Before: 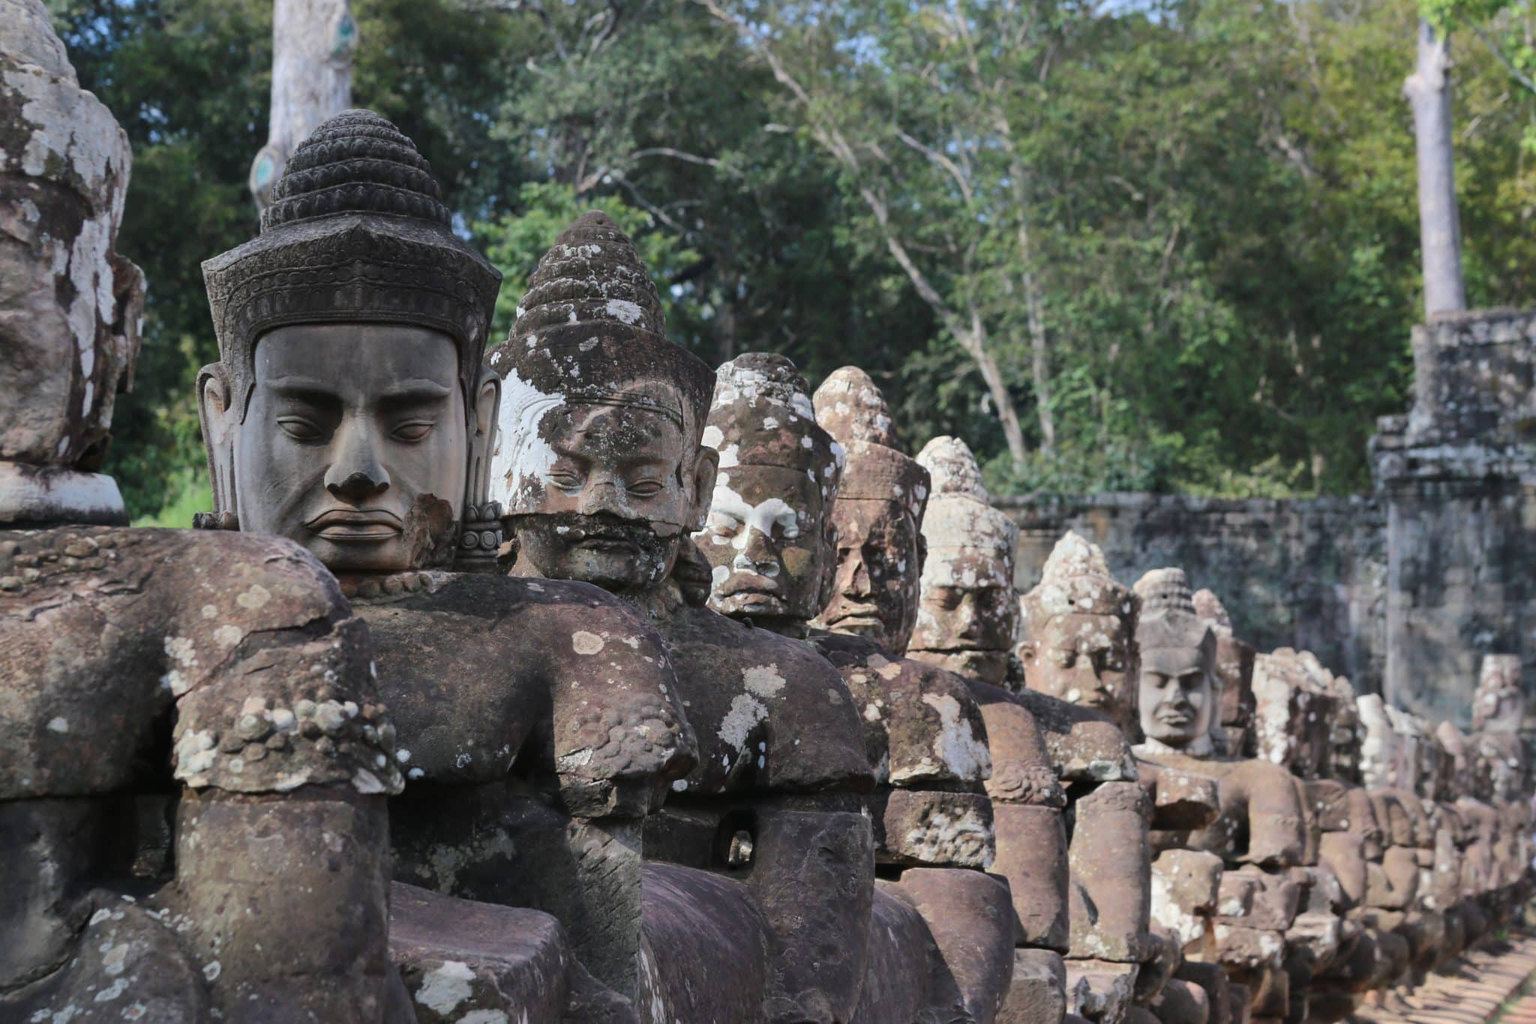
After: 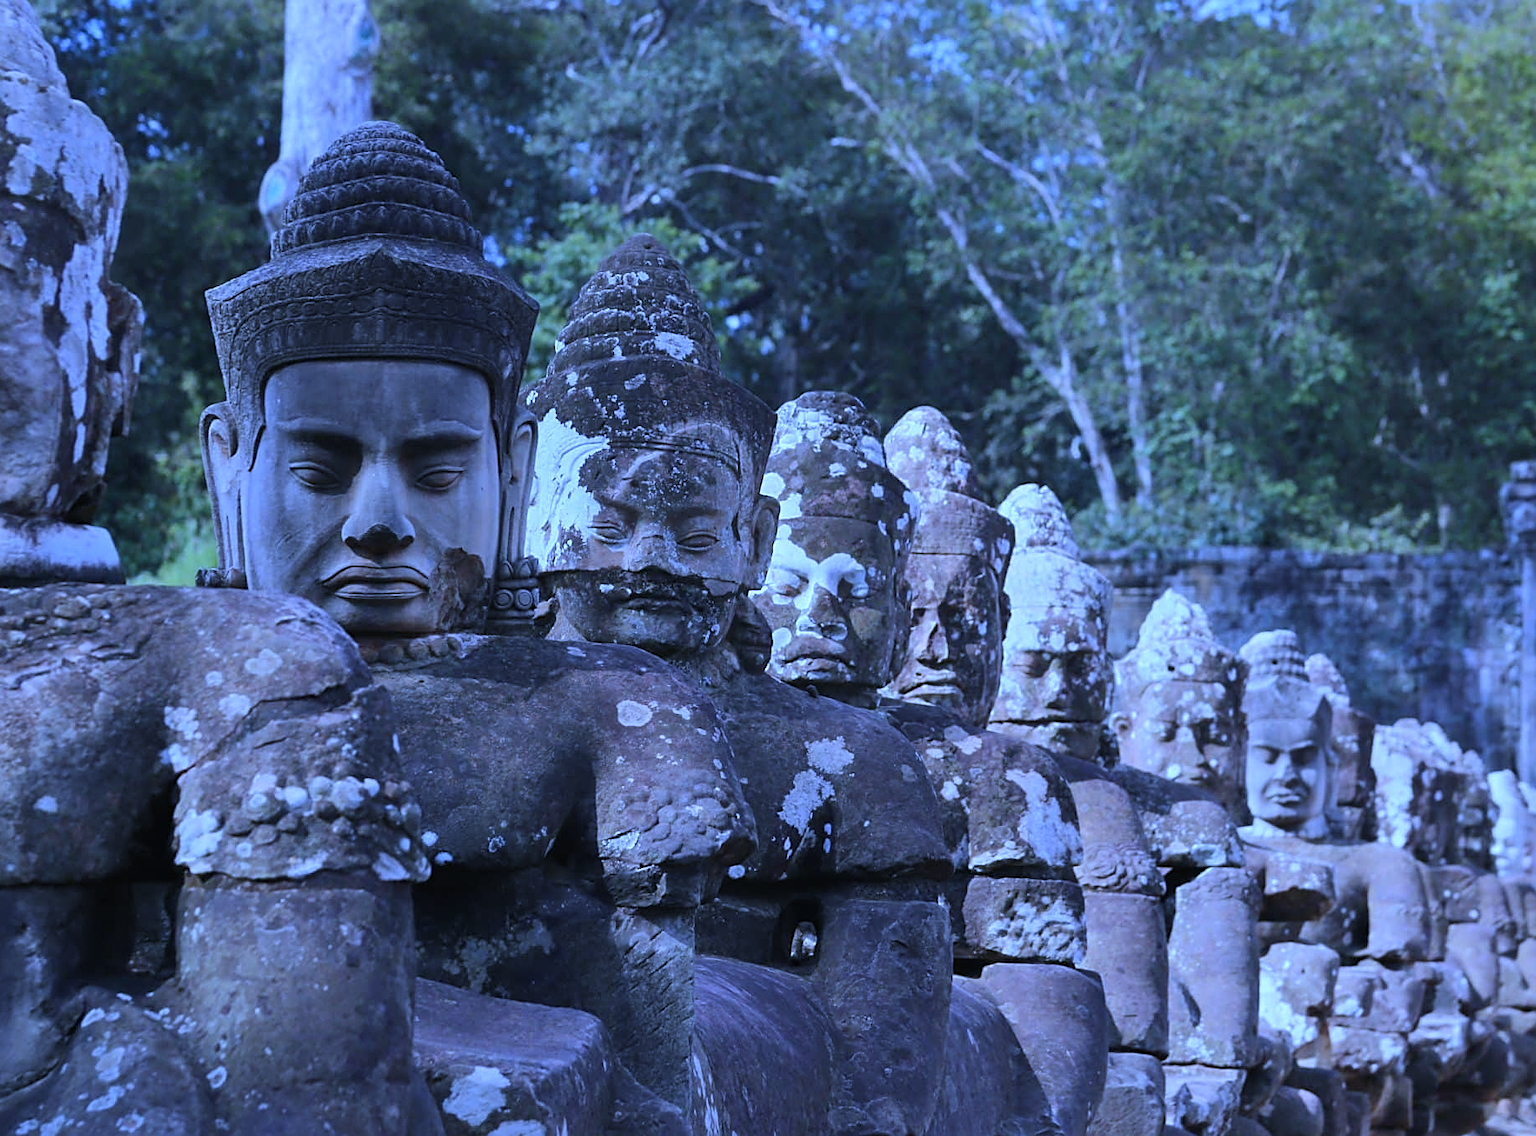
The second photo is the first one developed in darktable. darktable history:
white balance: red 0.766, blue 1.537
sharpen: on, module defaults
crop and rotate: left 1.088%, right 8.807%
